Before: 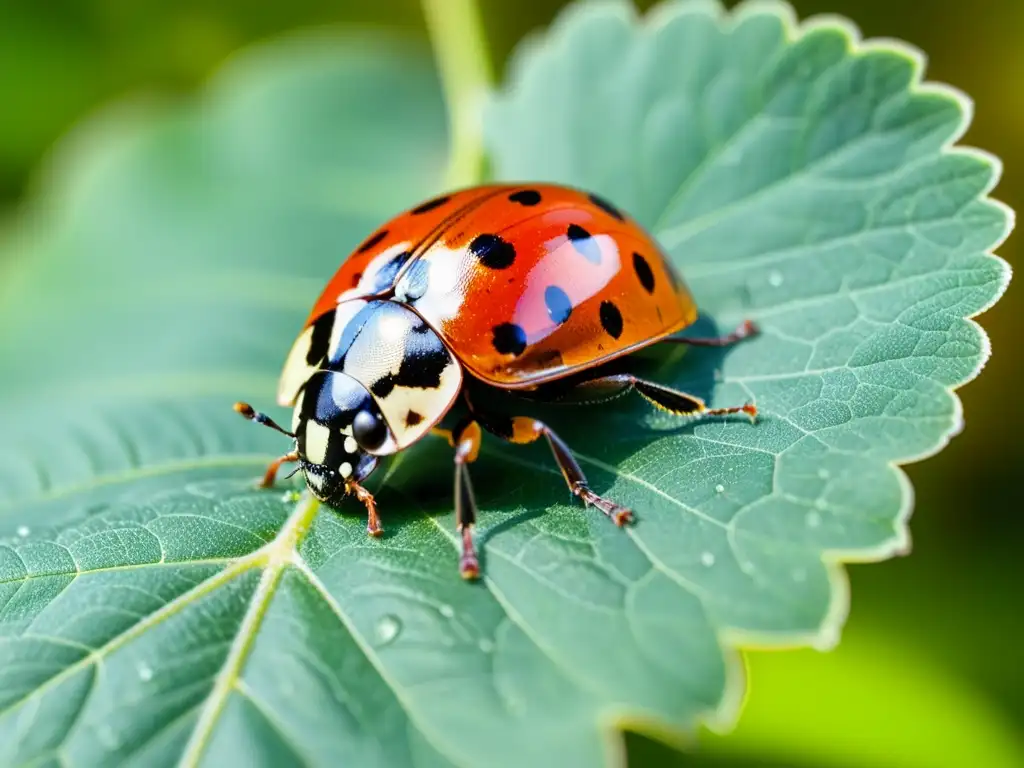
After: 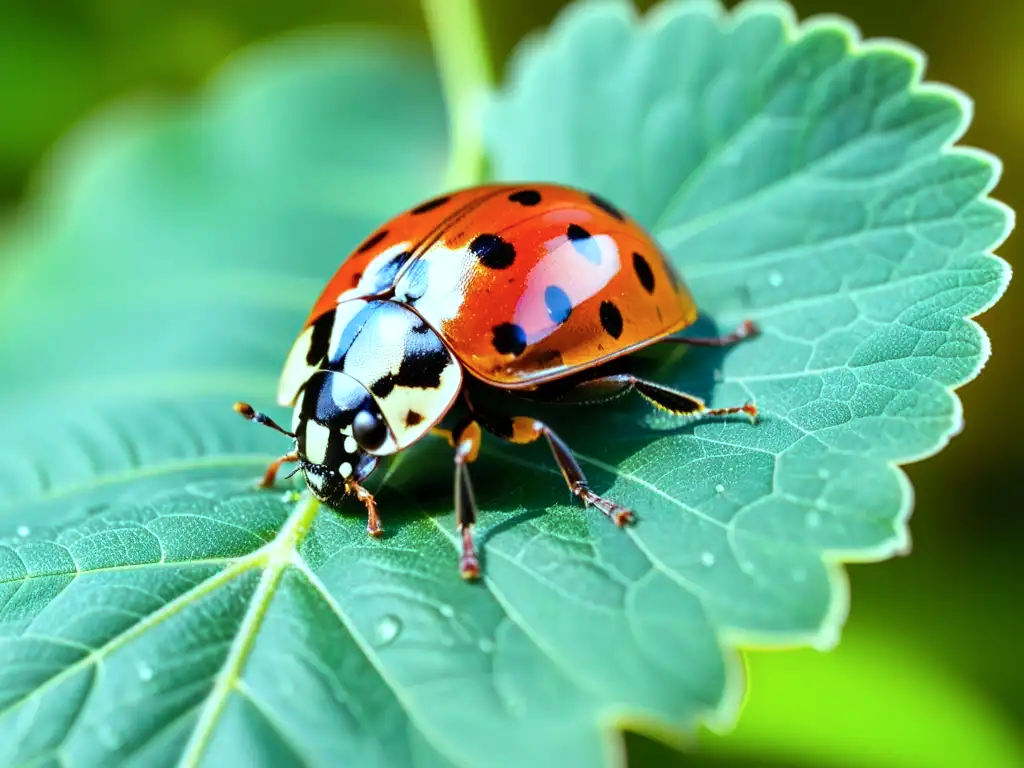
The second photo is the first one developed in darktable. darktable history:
color balance rgb: highlights gain › luminance 15.185%, highlights gain › chroma 3.902%, highlights gain › hue 211.33°, perceptual saturation grading › global saturation 0.599%
